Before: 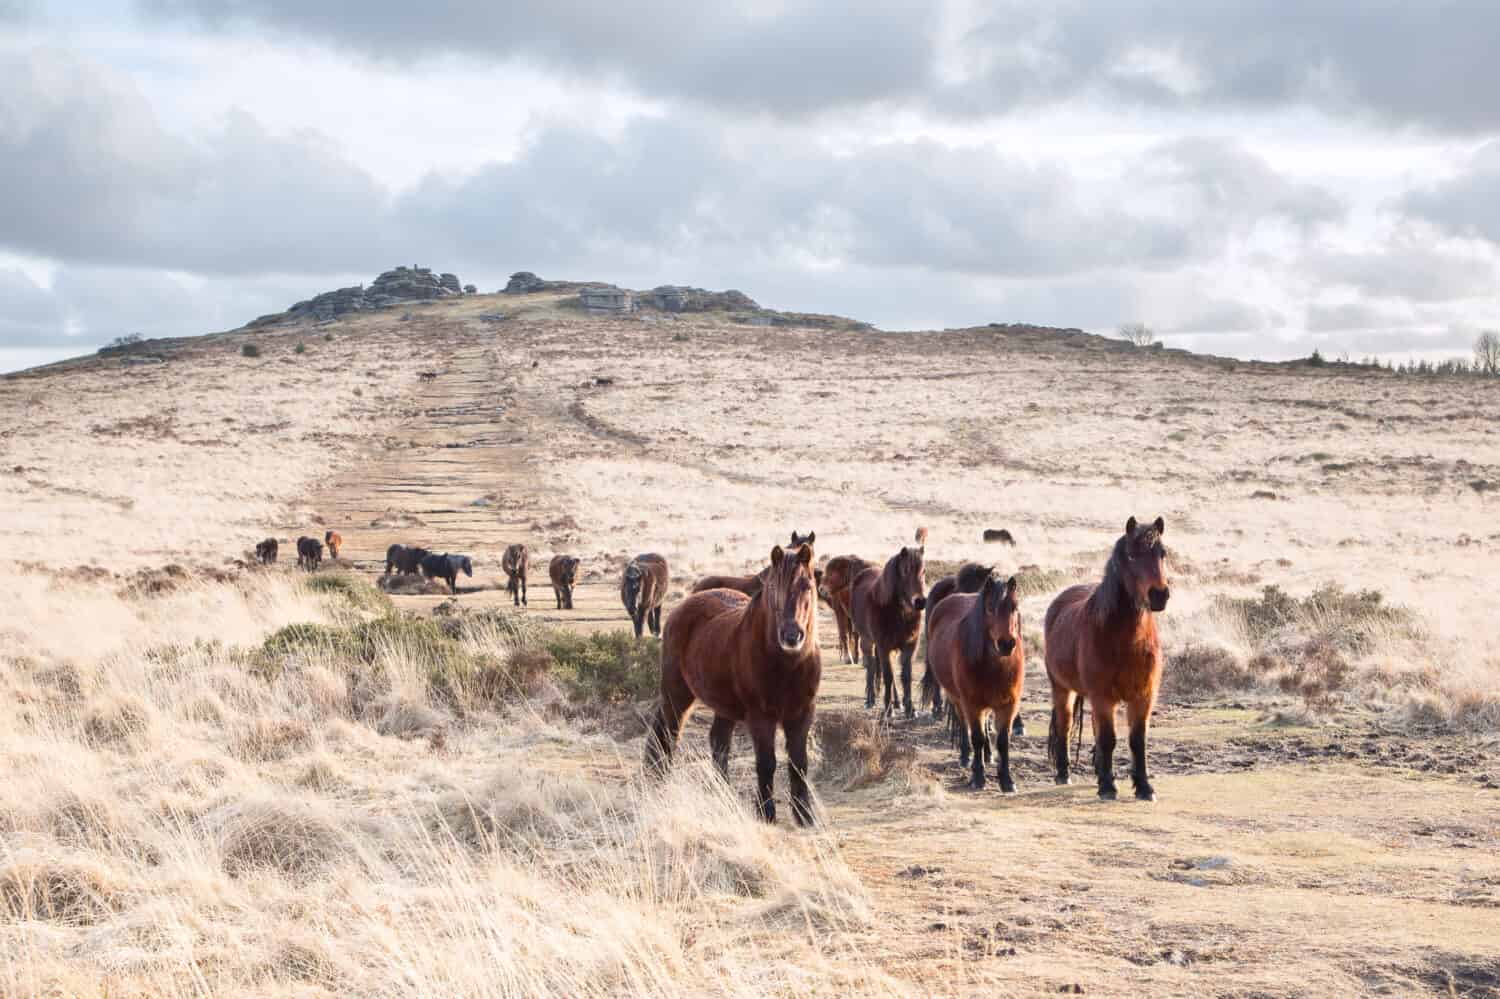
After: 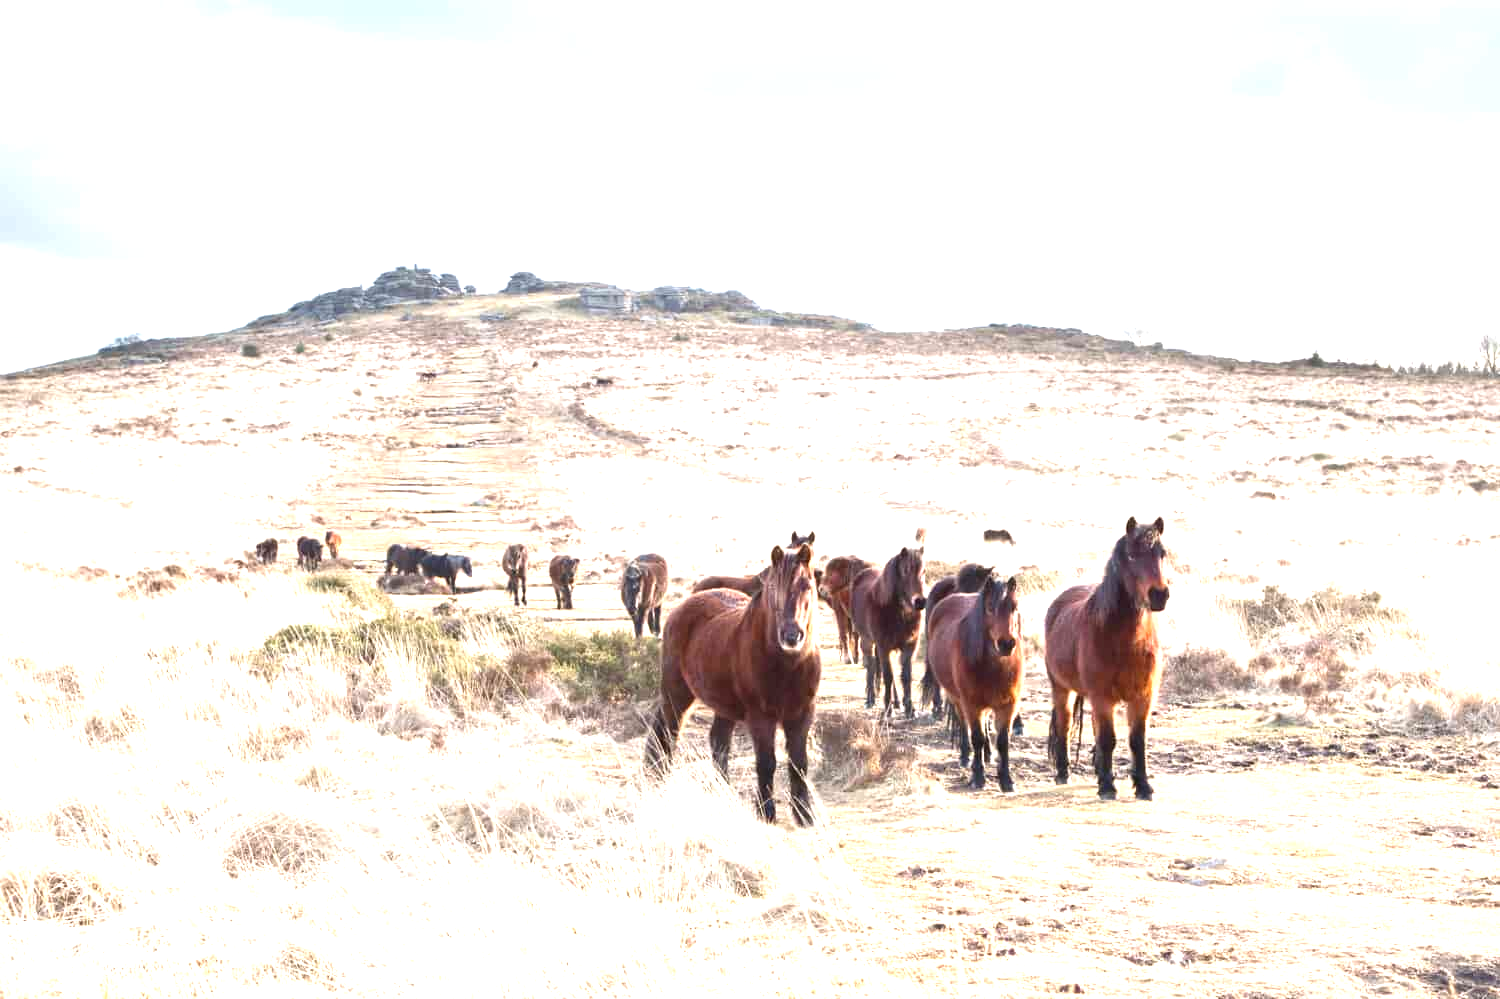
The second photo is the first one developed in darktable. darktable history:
exposure: exposure 1.159 EV, compensate highlight preservation false
